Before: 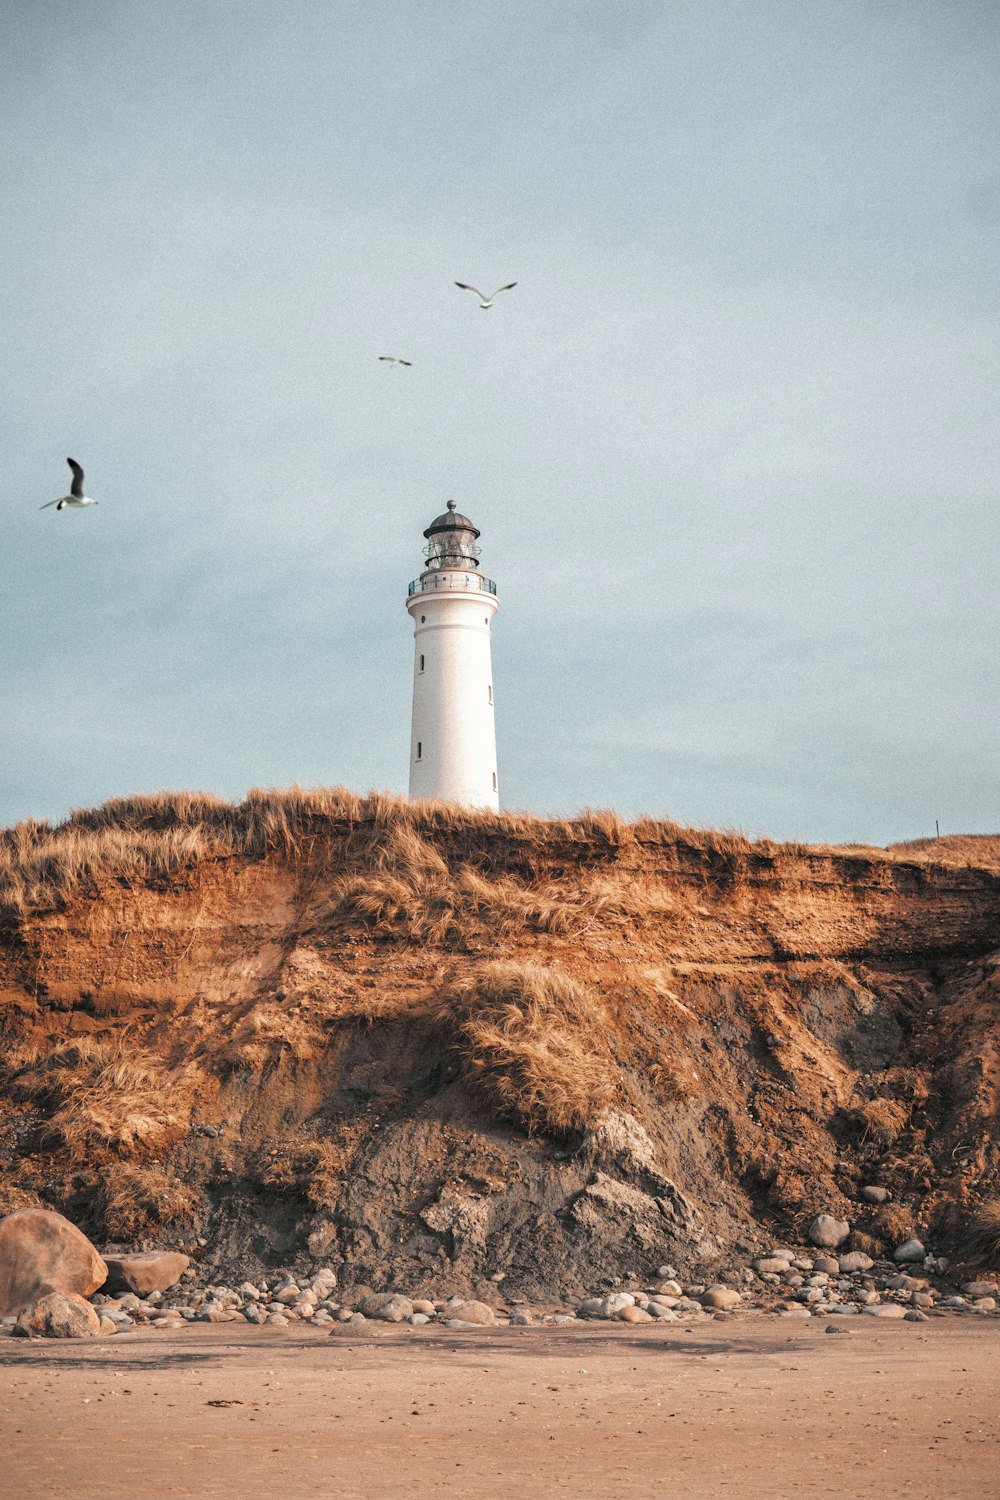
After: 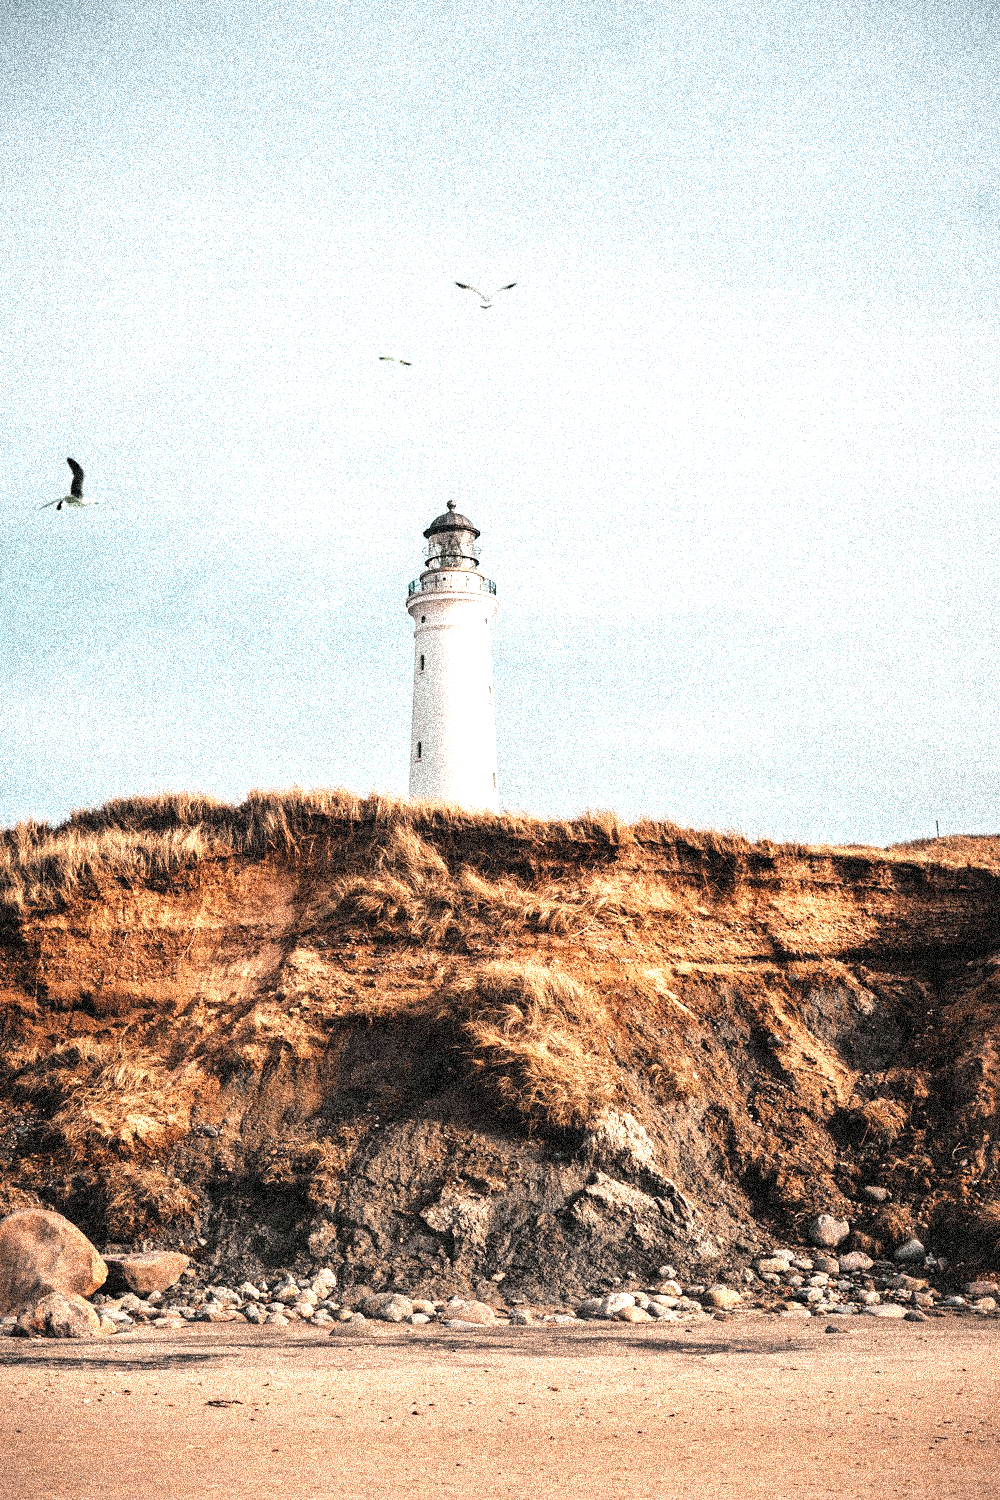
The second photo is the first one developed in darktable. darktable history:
tone equalizer: -8 EV -1.08 EV, -7 EV -1.01 EV, -6 EV -0.867 EV, -5 EV -0.578 EV, -3 EV 0.578 EV, -2 EV 0.867 EV, -1 EV 1.01 EV, +0 EV 1.08 EV, edges refinement/feathering 500, mask exposure compensation -1.57 EV, preserve details no
grain: coarseness 3.75 ISO, strength 100%, mid-tones bias 0%
